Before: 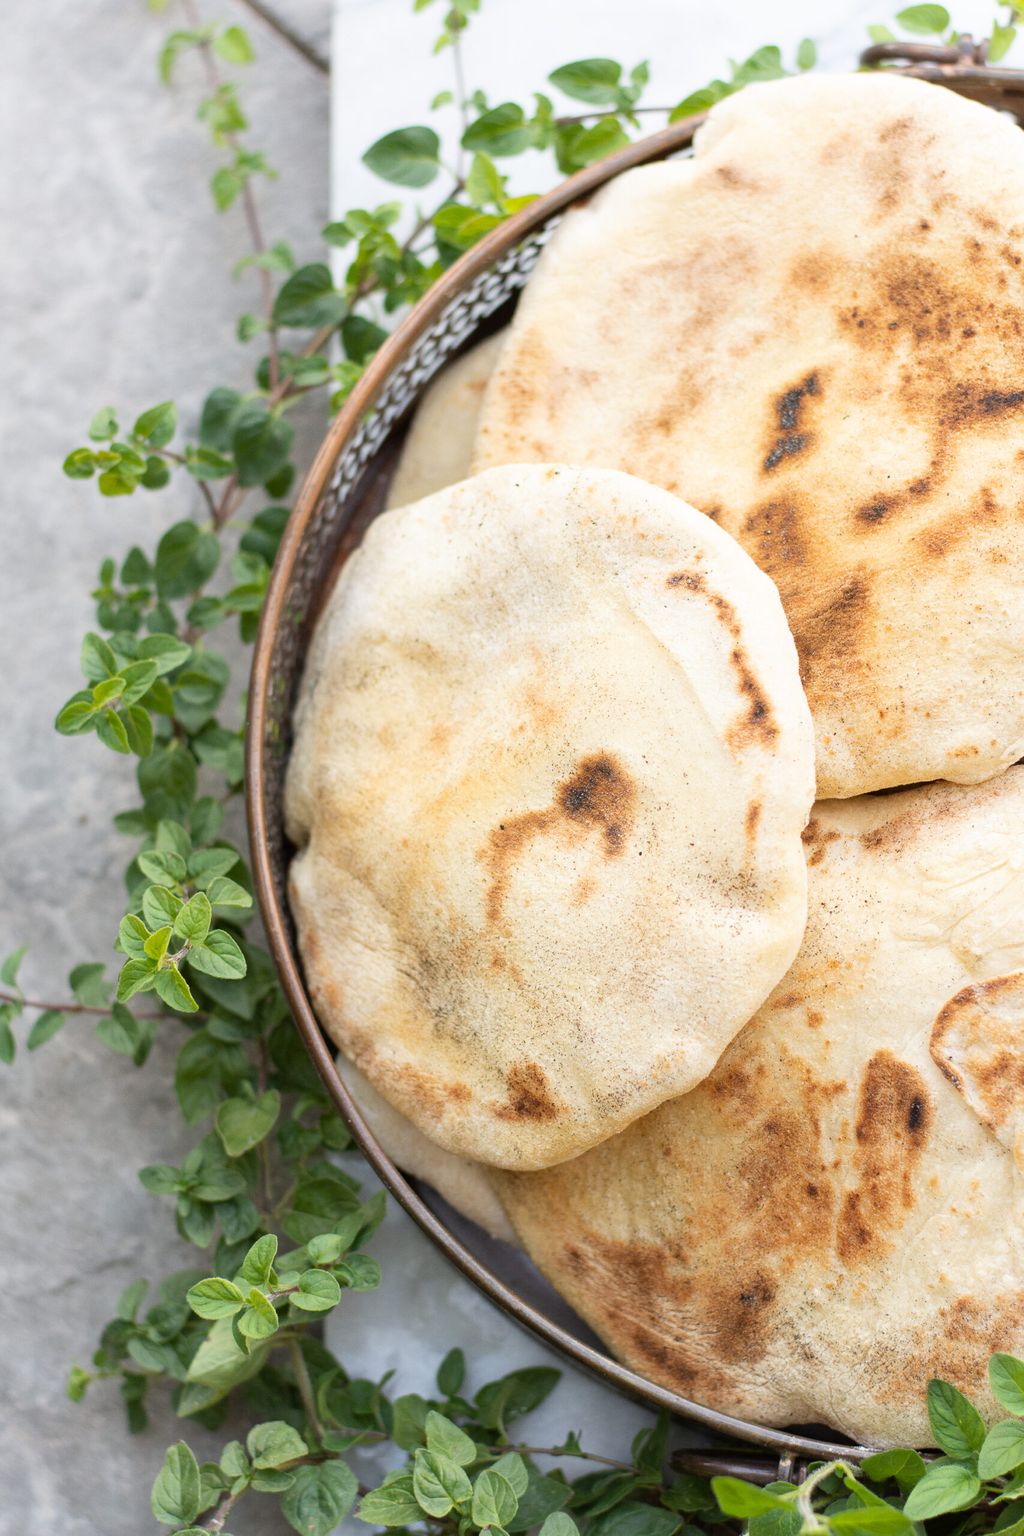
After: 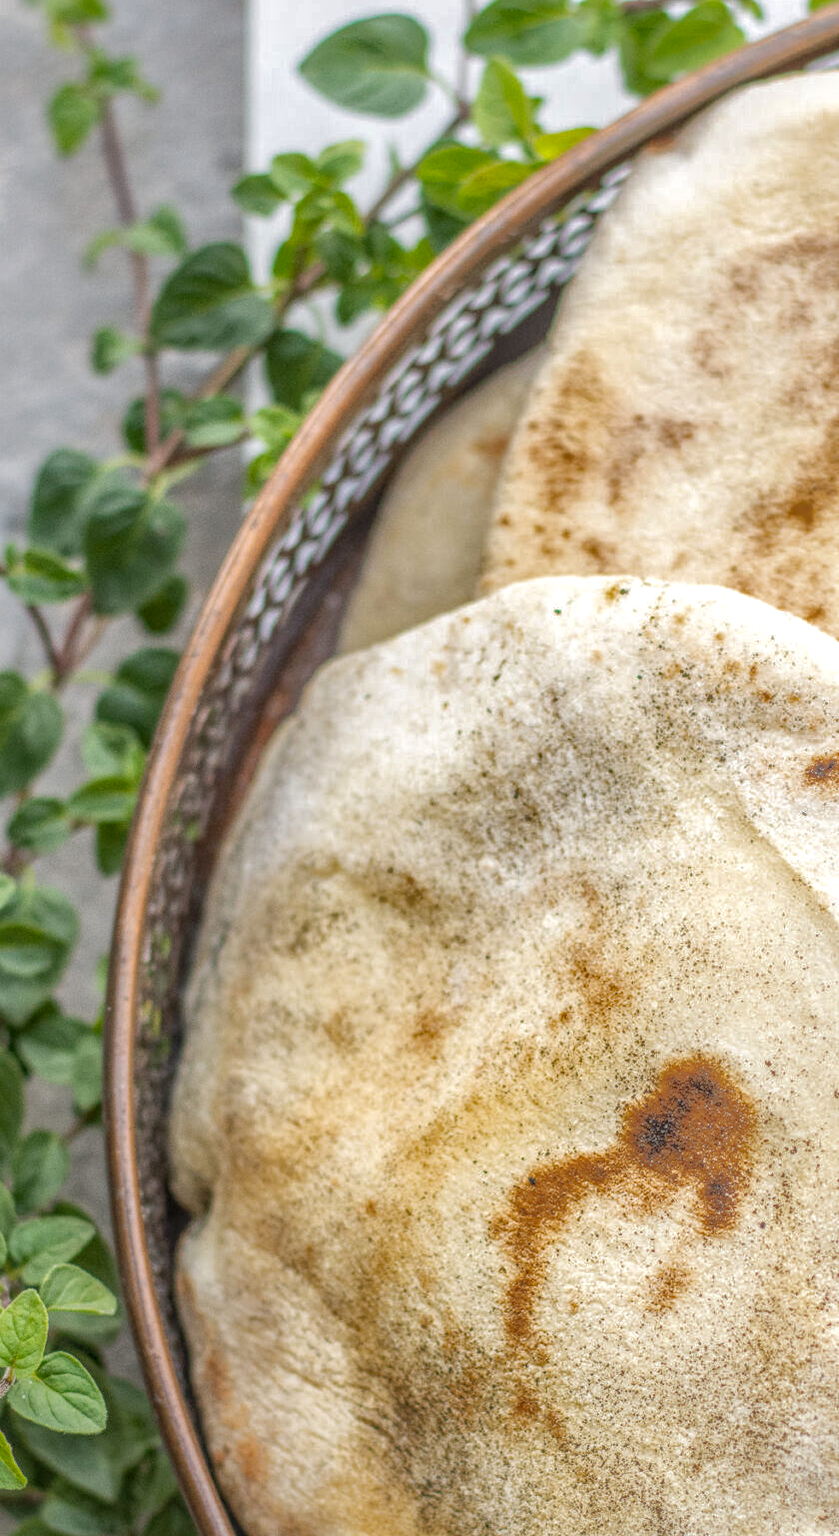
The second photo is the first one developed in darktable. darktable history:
local contrast: highlights 0%, shadows 0%, detail 200%, midtone range 0.25
shadows and highlights: shadows 40, highlights -60
crop: left 17.835%, top 7.675%, right 32.881%, bottom 32.213%
